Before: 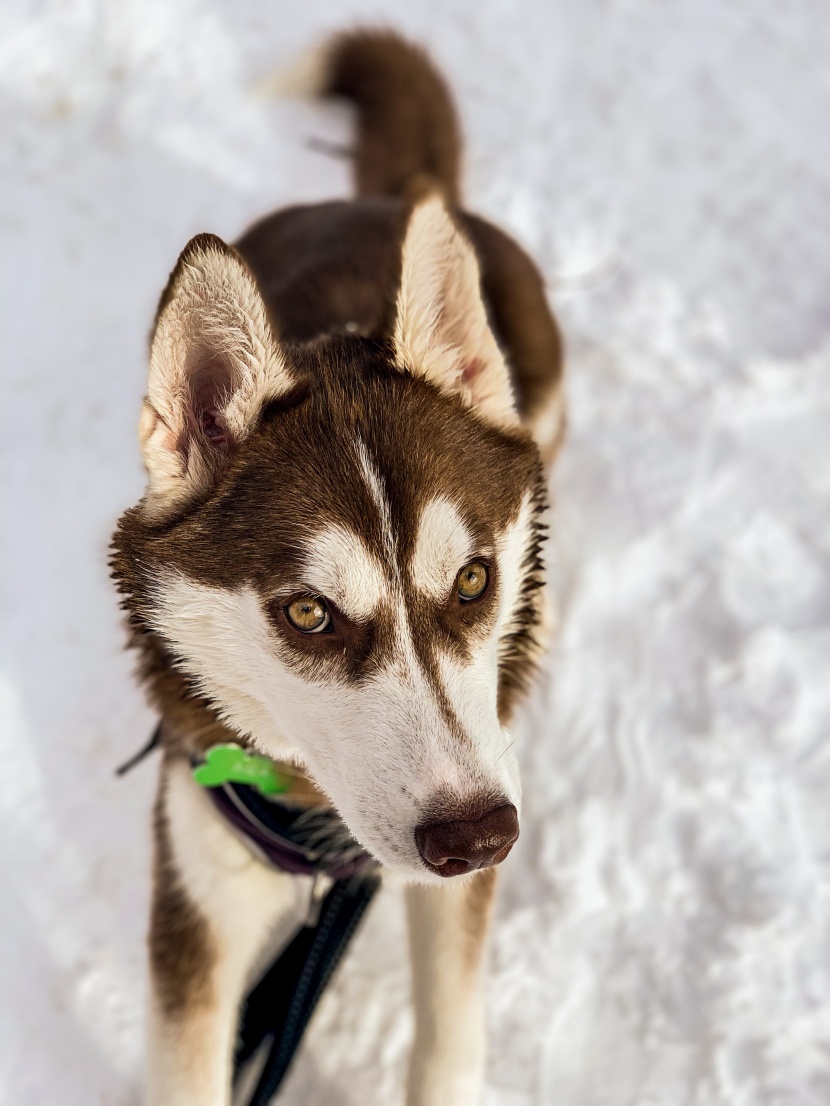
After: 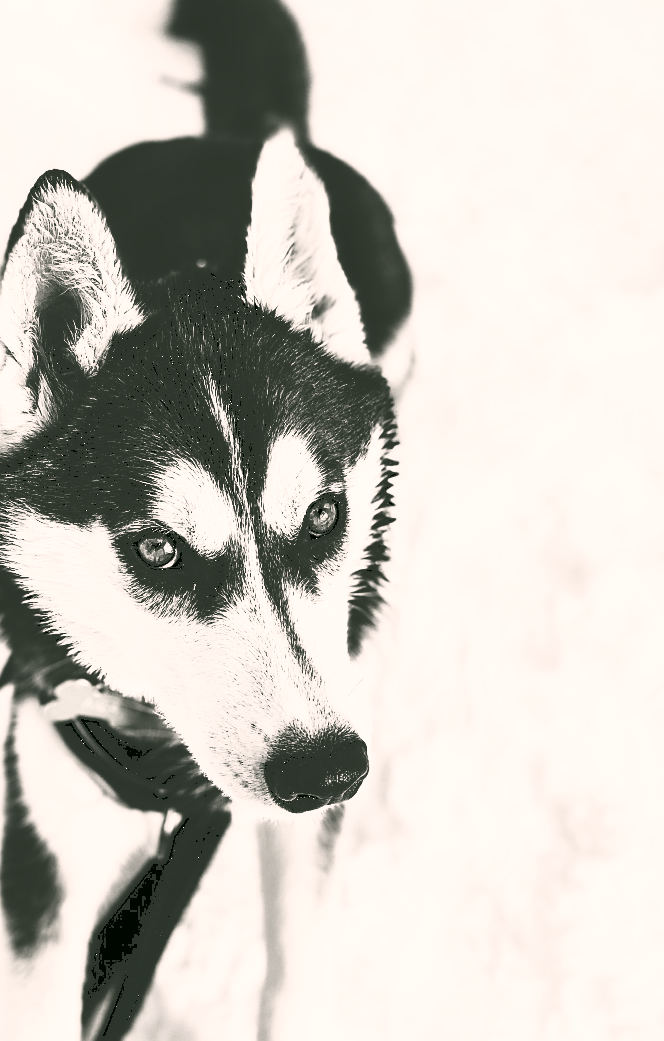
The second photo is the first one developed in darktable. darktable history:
tone curve: curves: ch0 [(0, 0) (0.003, 0.019) (0.011, 0.022) (0.025, 0.025) (0.044, 0.04) (0.069, 0.069) (0.1, 0.108) (0.136, 0.152) (0.177, 0.199) (0.224, 0.26) (0.277, 0.321) (0.335, 0.392) (0.399, 0.472) (0.468, 0.547) (0.543, 0.624) (0.623, 0.713) (0.709, 0.786) (0.801, 0.865) (0.898, 0.939) (1, 1)], color space Lab, independent channels, preserve colors none
shadows and highlights: radius 335.28, shadows 64.58, highlights 5.29, compress 87.75%, soften with gaussian
crop and rotate: left 18.174%, top 5.792%, right 1.762%
color correction: highlights a* 4.12, highlights b* 4.93, shadows a* -8.13, shadows b* 4.8
base curve: curves: ch0 [(0, 0.02) (0.083, 0.036) (1, 1)]
sharpen: radius 1.851, amount 0.394, threshold 1.489
exposure: exposure 0.127 EV, compensate highlight preservation false
contrast brightness saturation: contrast 0.546, brightness 0.484, saturation -0.982
